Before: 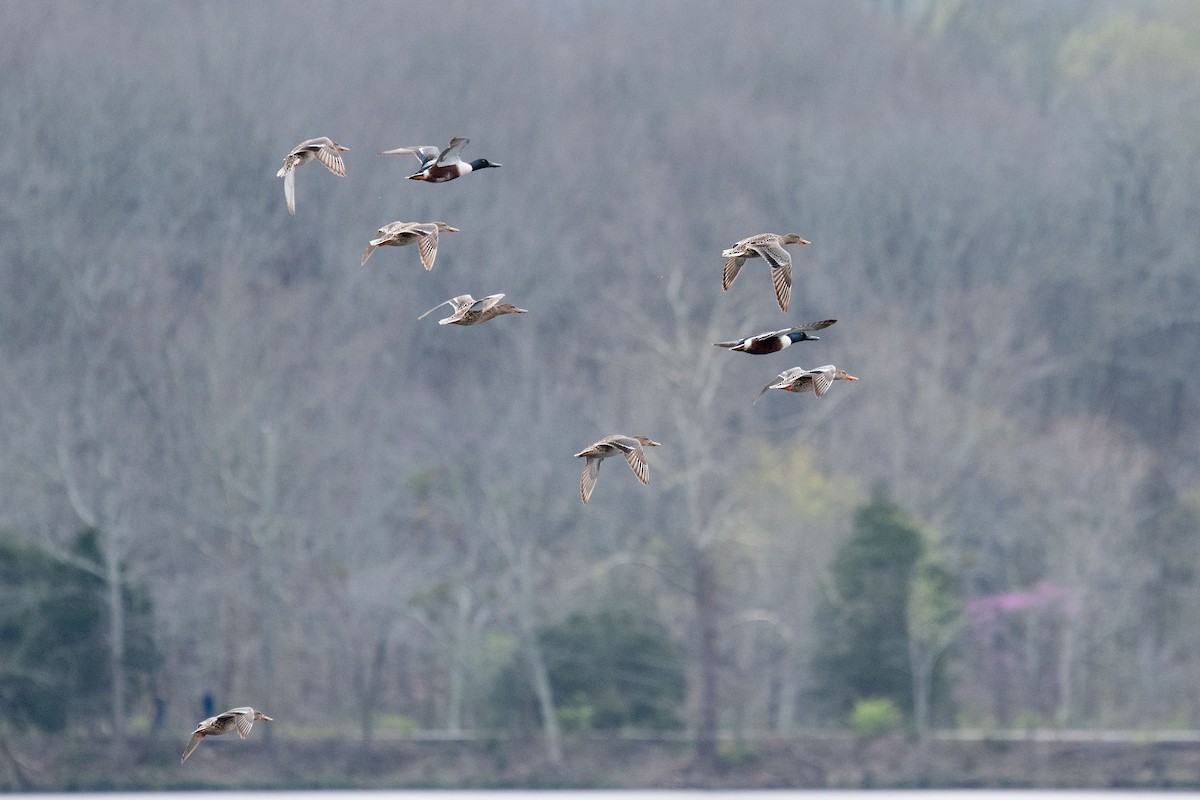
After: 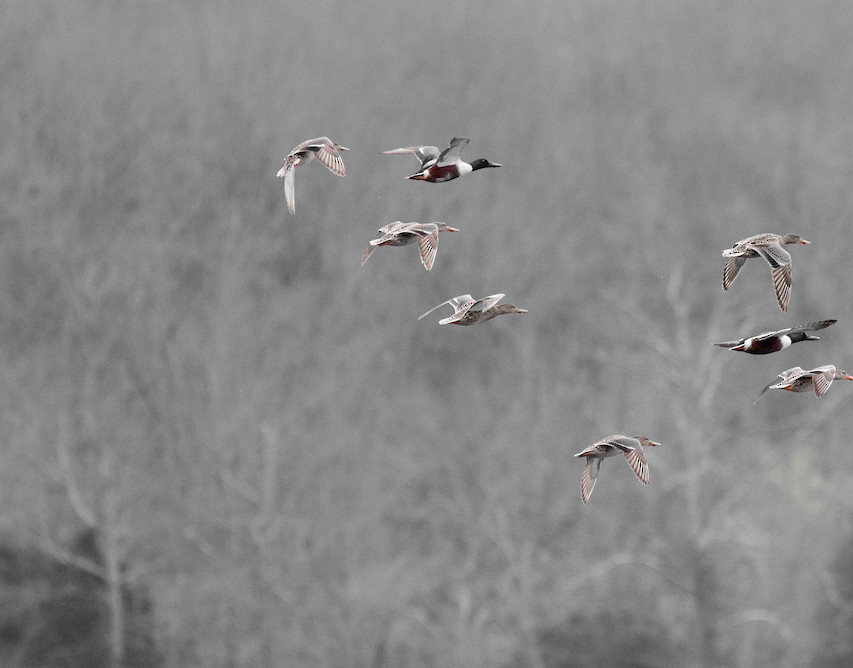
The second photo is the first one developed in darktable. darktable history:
color zones: curves: ch1 [(0, 0.831) (0.08, 0.771) (0.157, 0.268) (0.241, 0.207) (0.562, -0.005) (0.714, -0.013) (0.876, 0.01) (1, 0.831)]
crop: right 28.882%, bottom 16.446%
